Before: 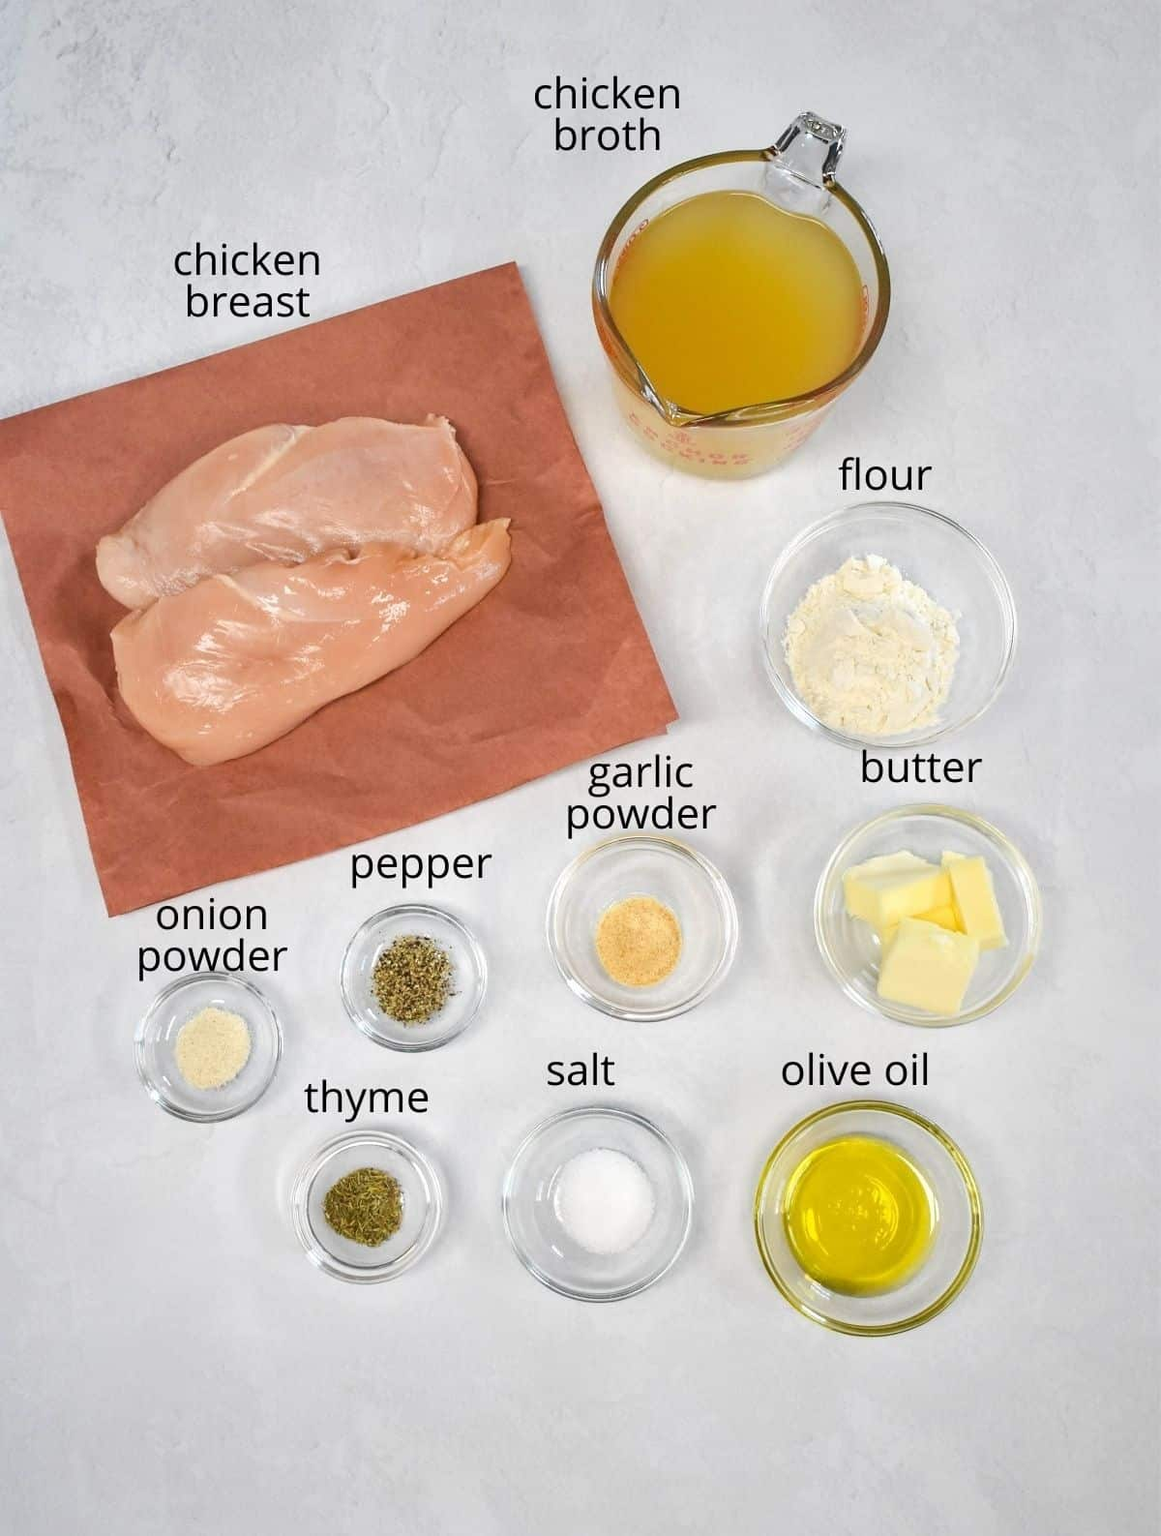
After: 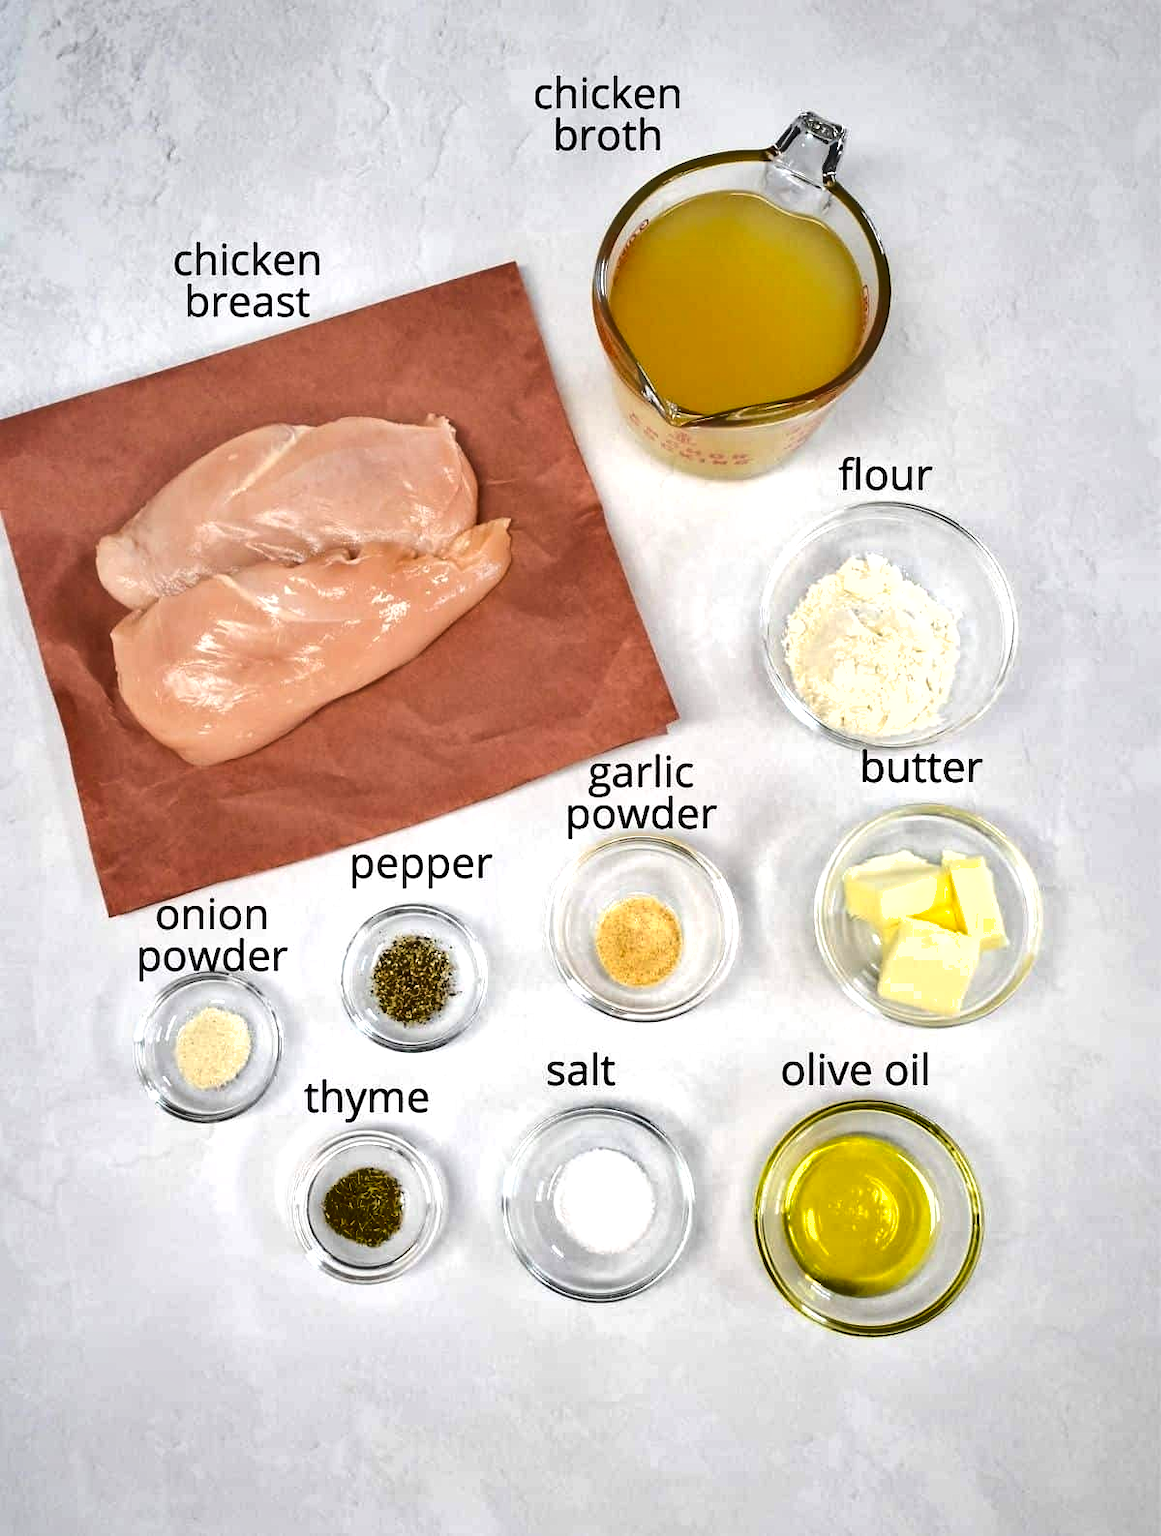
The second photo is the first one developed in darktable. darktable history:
tone equalizer: -8 EV -0.417 EV, -7 EV -0.389 EV, -6 EV -0.333 EV, -5 EV -0.222 EV, -3 EV 0.222 EV, -2 EV 0.333 EV, -1 EV 0.389 EV, +0 EV 0.417 EV, edges refinement/feathering 500, mask exposure compensation -1.57 EV, preserve details no
shadows and highlights: soften with gaussian
